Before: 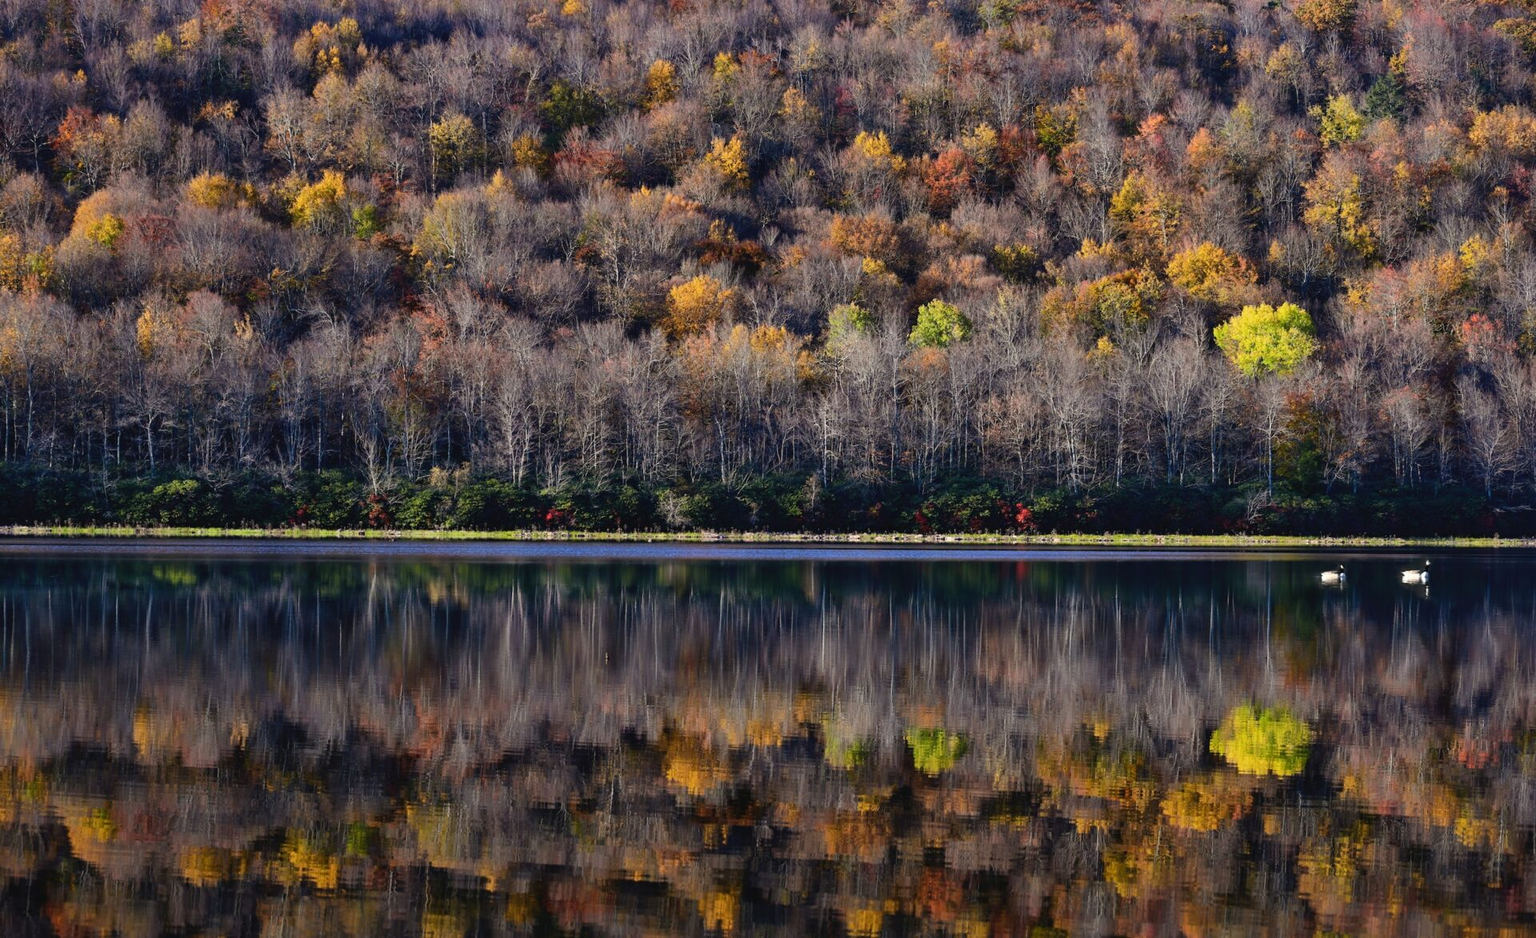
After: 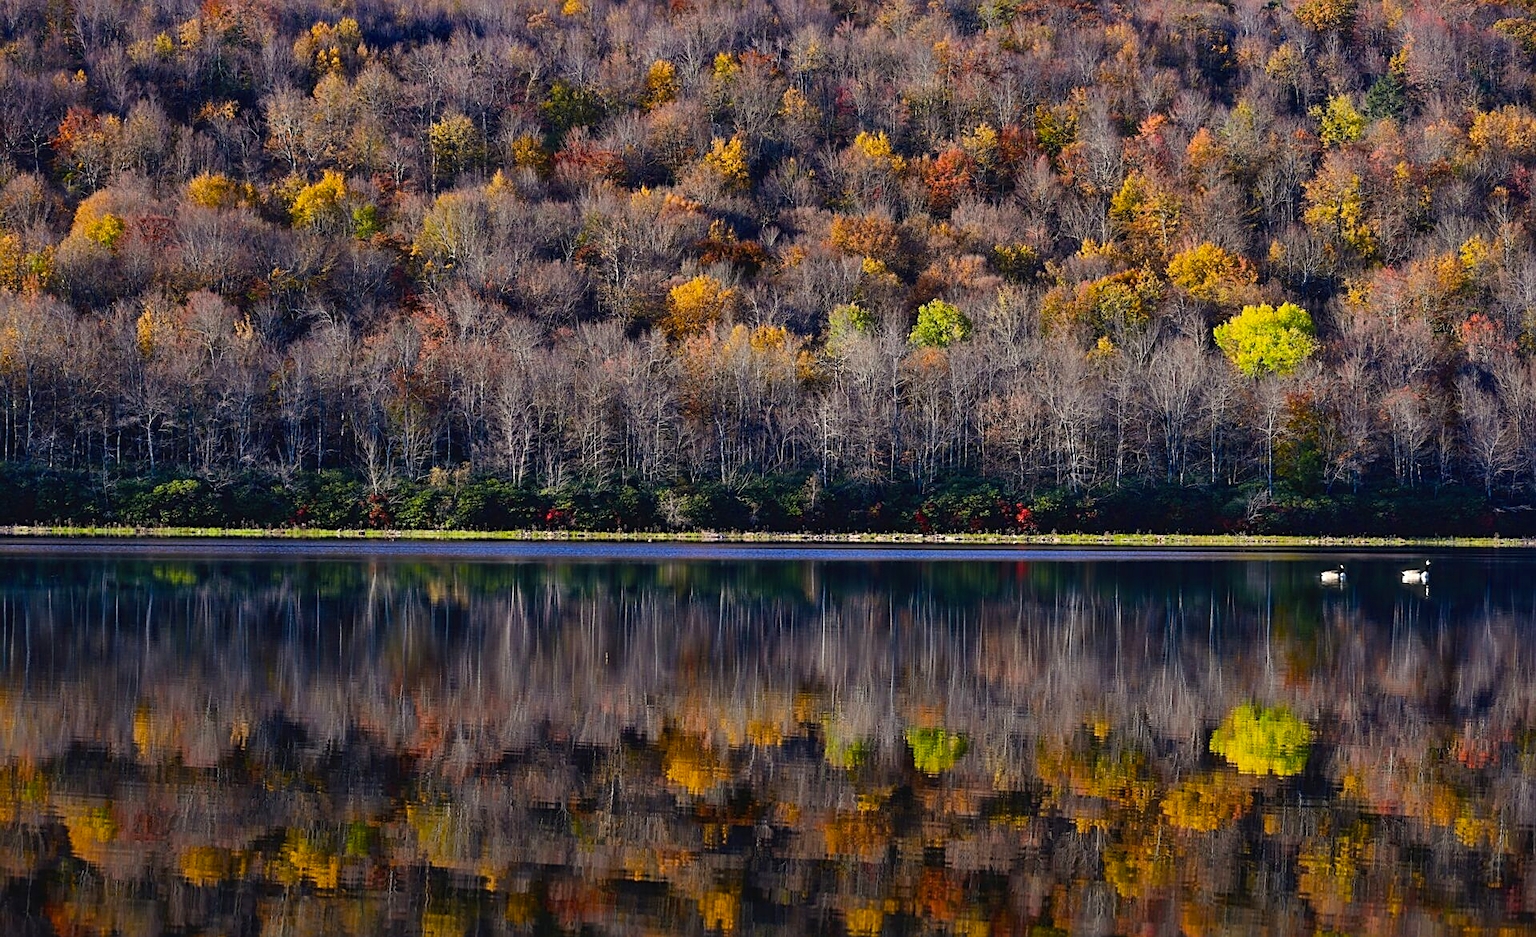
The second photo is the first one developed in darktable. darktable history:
sharpen: on, module defaults
color balance rgb: linear chroma grading › shadows -8%, linear chroma grading › global chroma 10%, perceptual saturation grading › global saturation 2%, perceptual saturation grading › highlights -2%, perceptual saturation grading › mid-tones 4%, perceptual saturation grading › shadows 8%, perceptual brilliance grading › global brilliance 2%, perceptual brilliance grading › highlights -4%, global vibrance 16%, saturation formula JzAzBz (2021)
